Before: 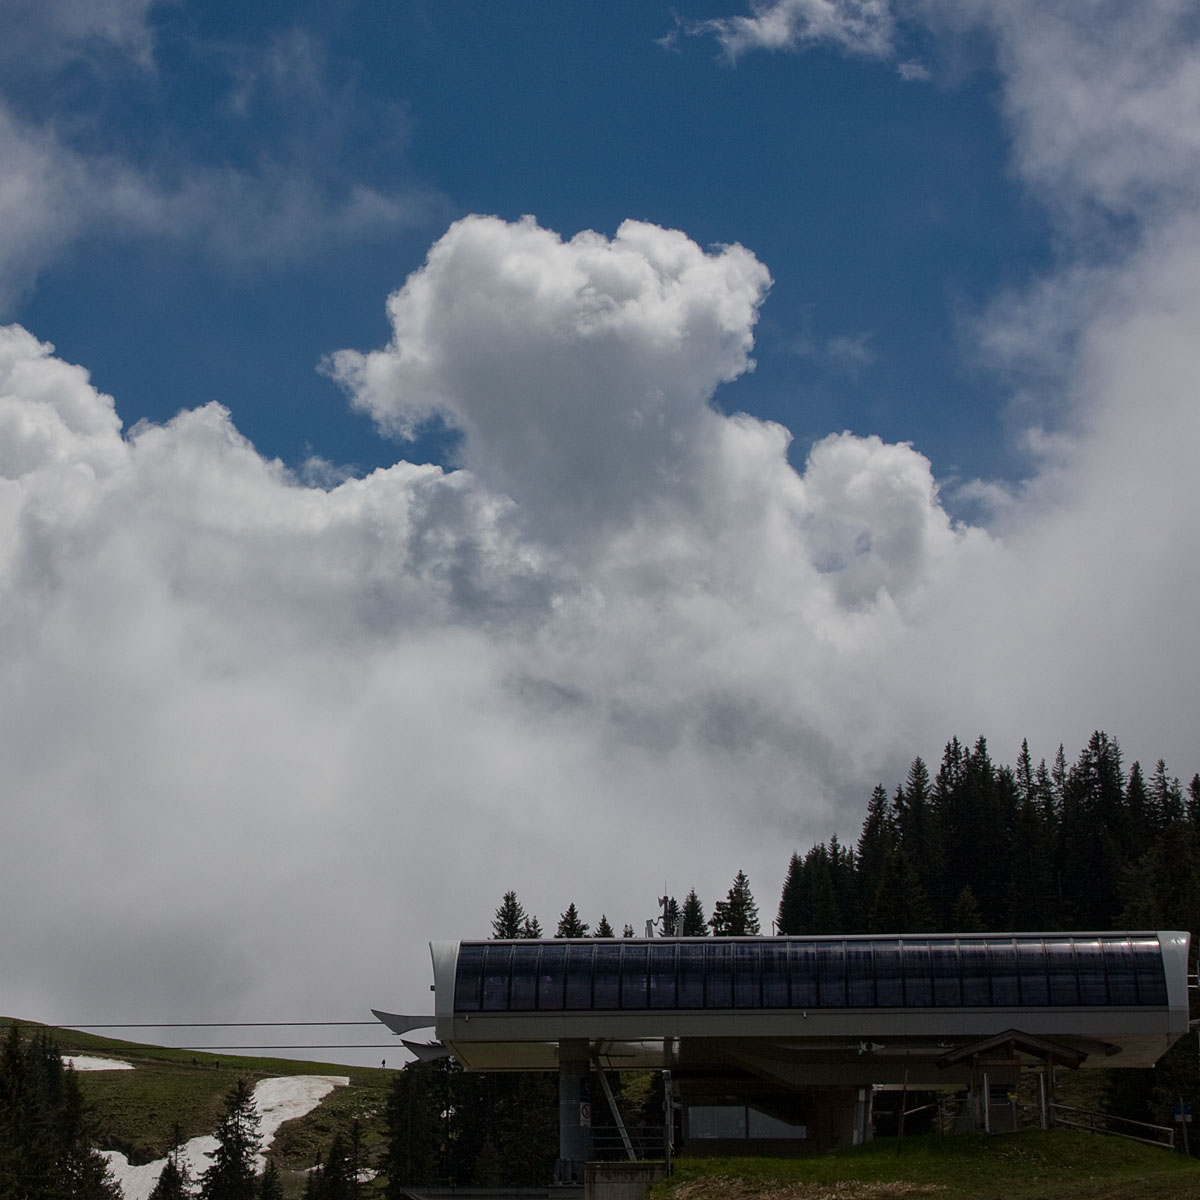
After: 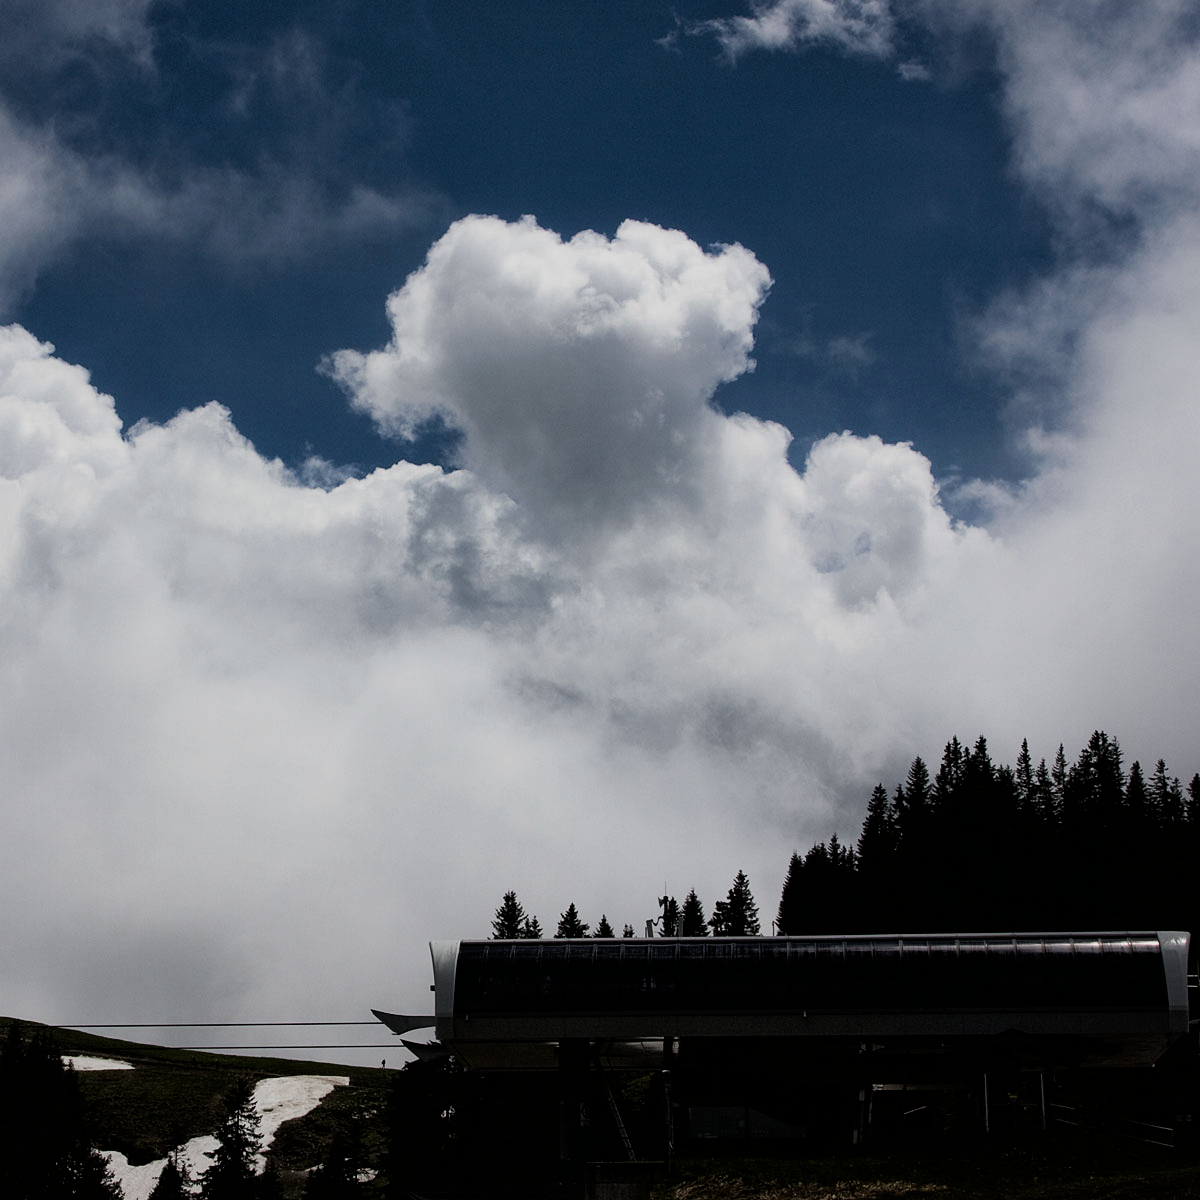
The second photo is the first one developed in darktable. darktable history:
tone equalizer: -8 EV -0.001 EV, -7 EV 0.001 EV, -6 EV -0.002 EV, -5 EV -0.003 EV, -4 EV -0.062 EV, -3 EV -0.222 EV, -2 EV -0.267 EV, -1 EV 0.105 EV, +0 EV 0.303 EV
filmic rgb: black relative exposure -5 EV, hardness 2.88, contrast 1.4, highlights saturation mix -30%
